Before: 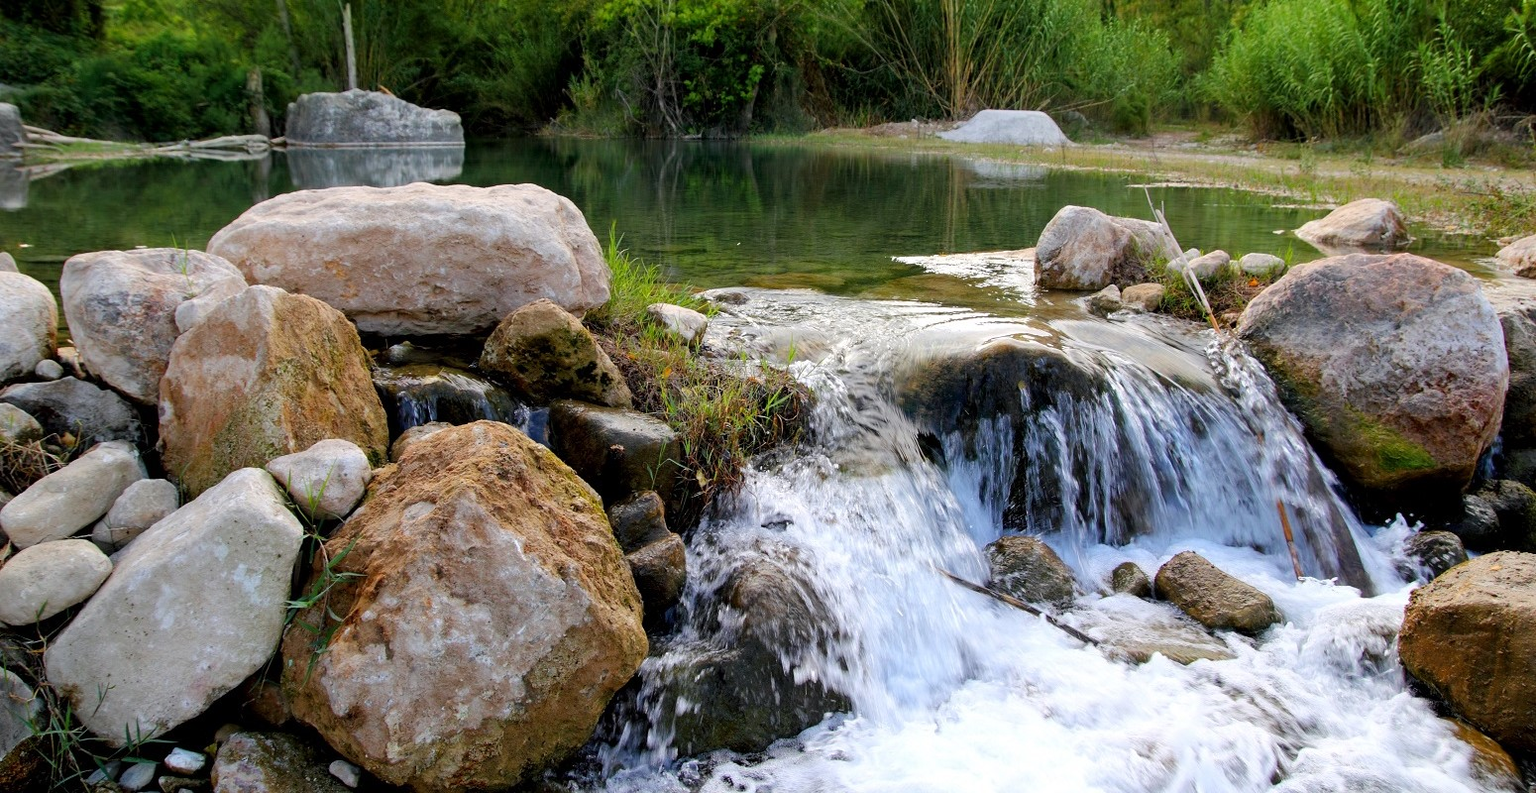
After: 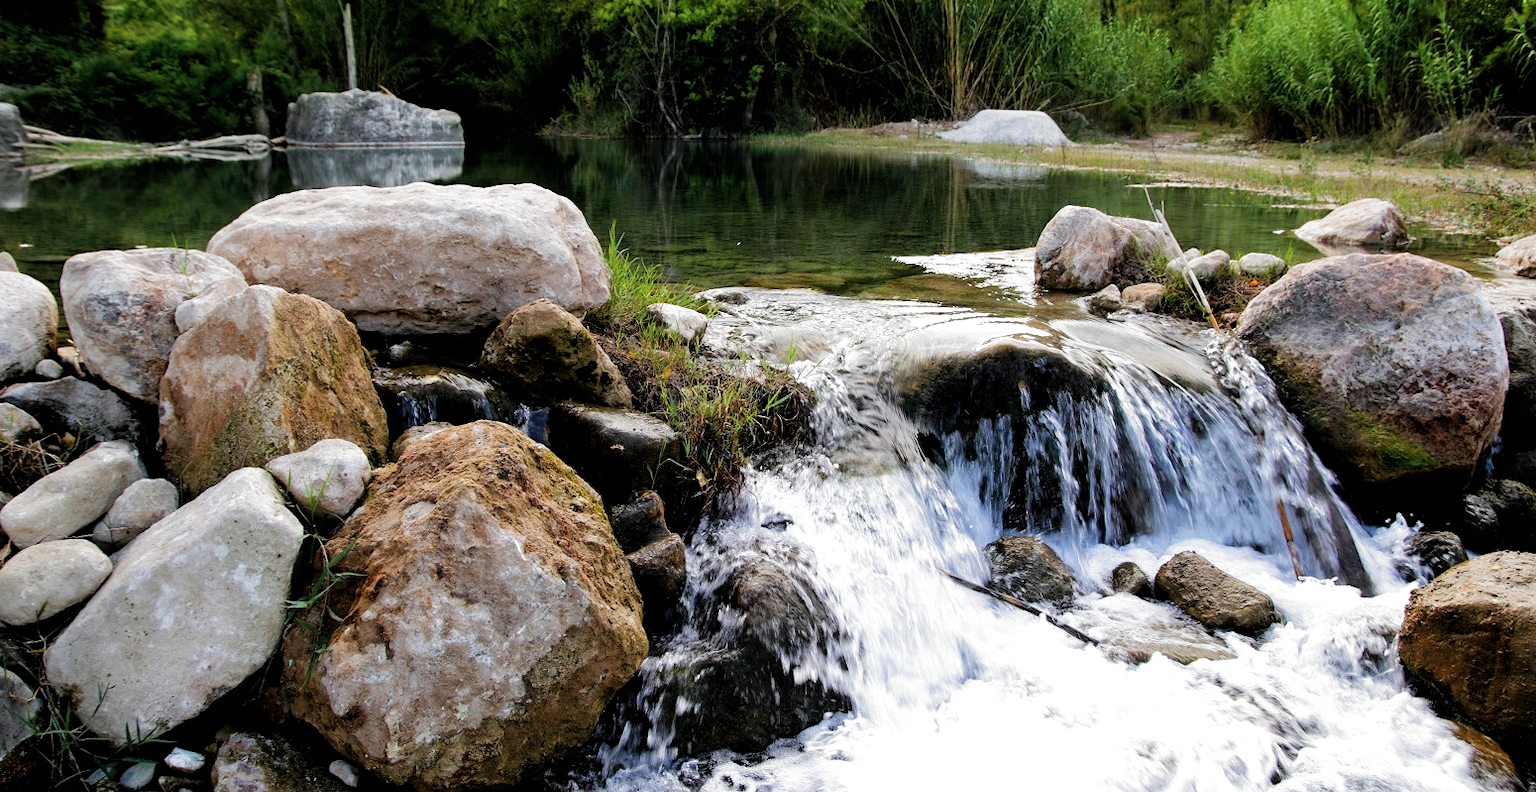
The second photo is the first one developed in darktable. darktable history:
filmic rgb: black relative exposure -8.26 EV, white relative exposure 2.2 EV, target white luminance 99.875%, hardness 7.16, latitude 74.9%, contrast 1.317, highlights saturation mix -2.37%, shadows ↔ highlights balance 30.2%, preserve chrominance RGB euclidean norm, color science v5 (2021), contrast in shadows safe, contrast in highlights safe
